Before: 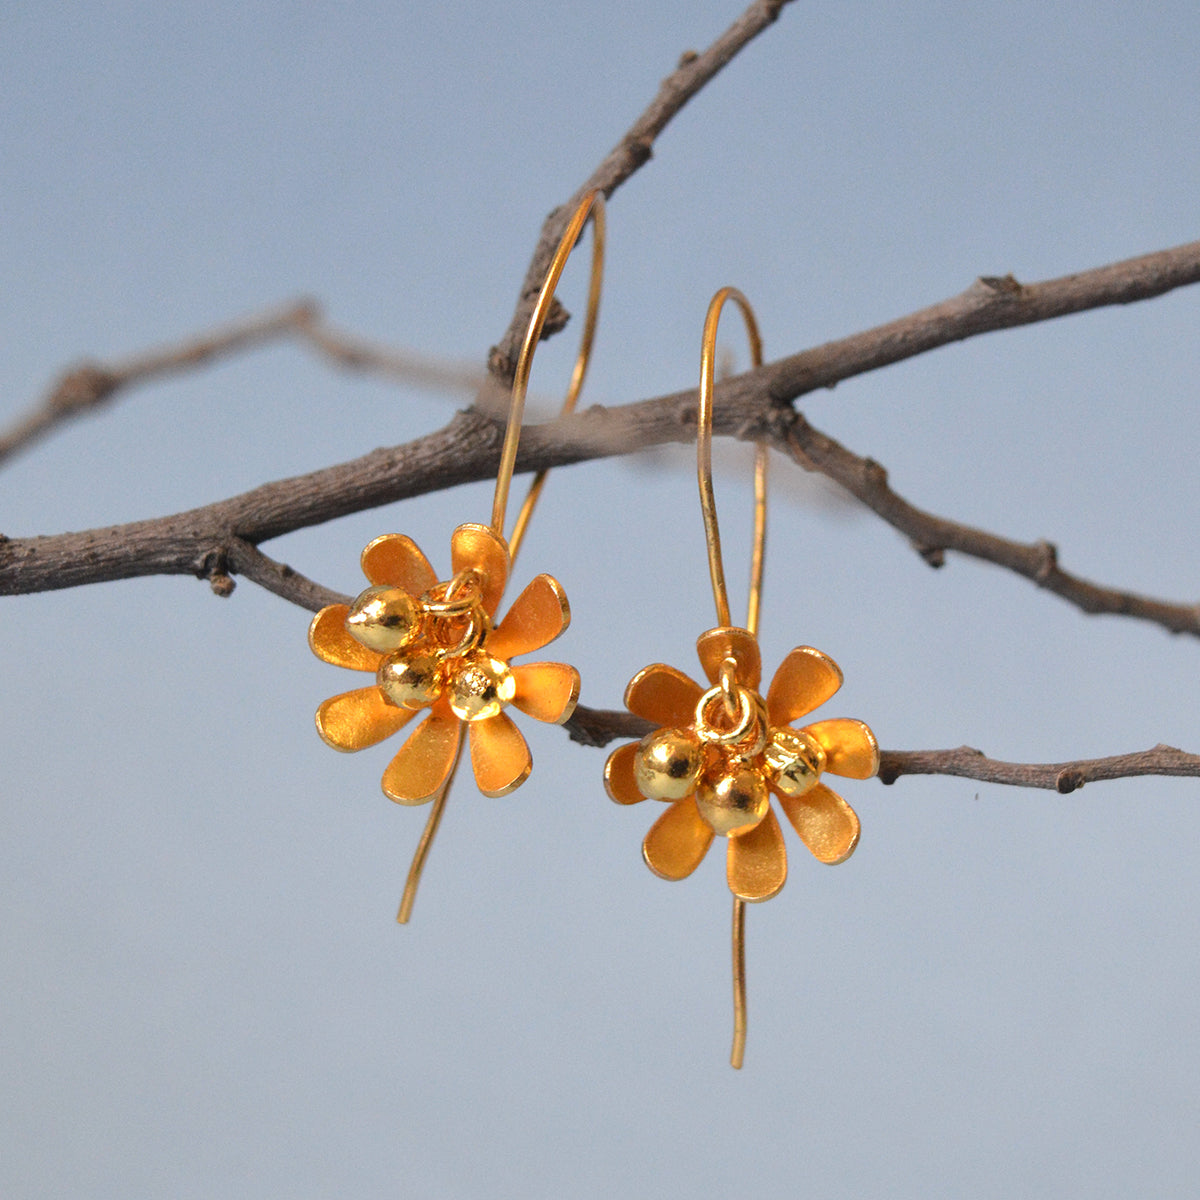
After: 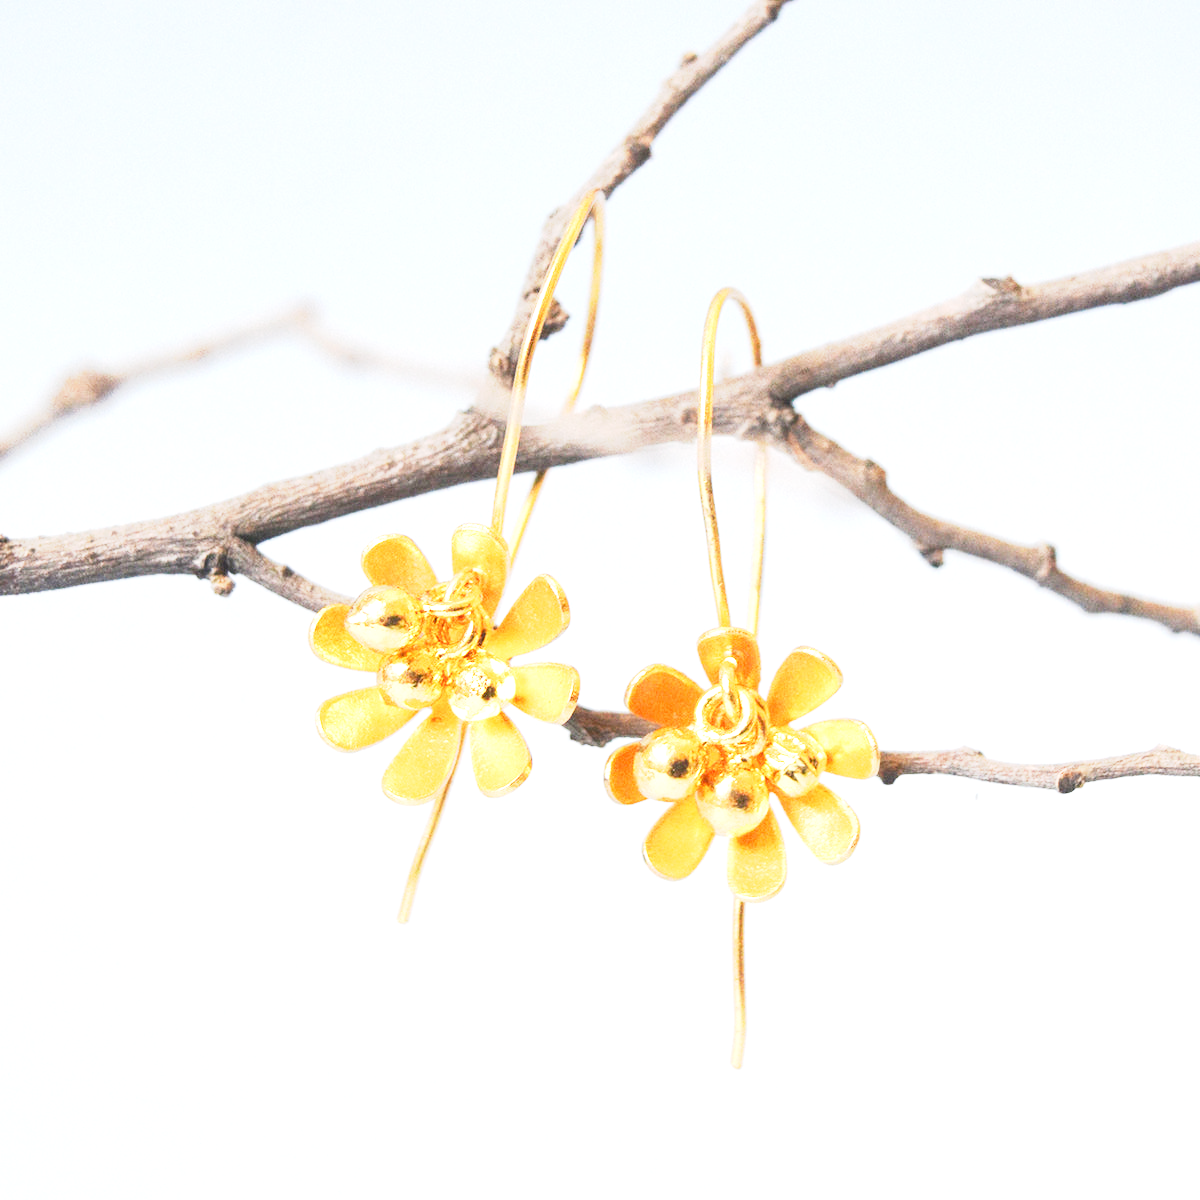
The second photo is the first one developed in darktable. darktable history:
exposure: exposure 2.003 EV, compensate highlight preservation false
base curve: curves: ch0 [(0, 0) (0.088, 0.125) (0.176, 0.251) (0.354, 0.501) (0.613, 0.749) (1, 0.877)], preserve colors none
tone equalizer: on, module defaults
